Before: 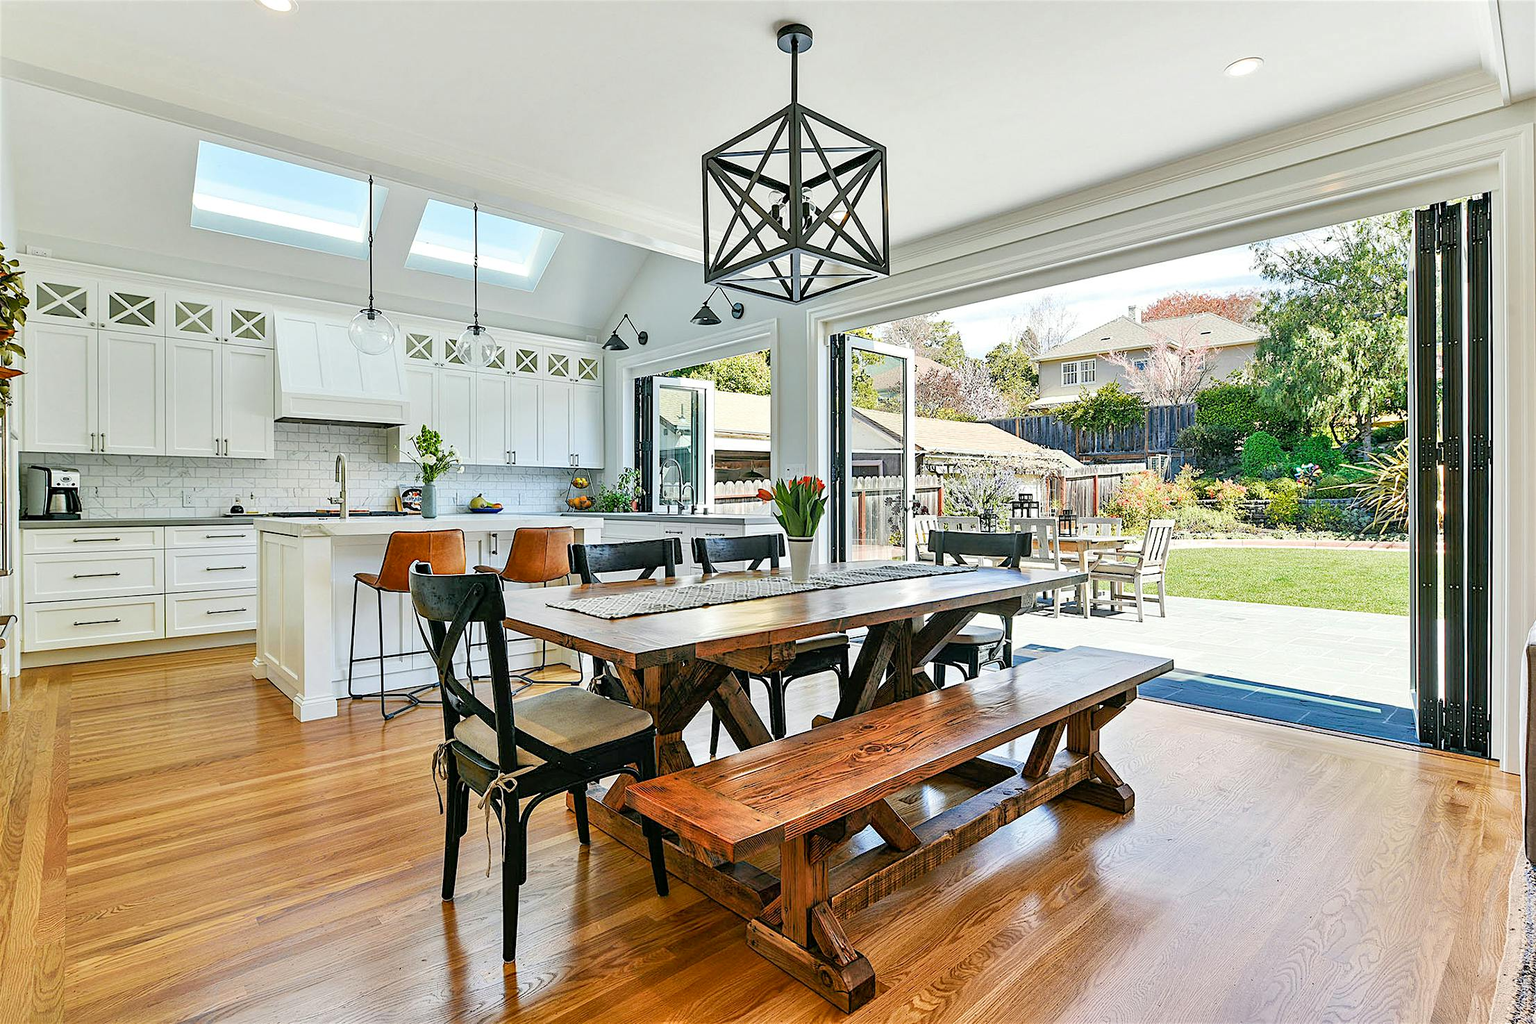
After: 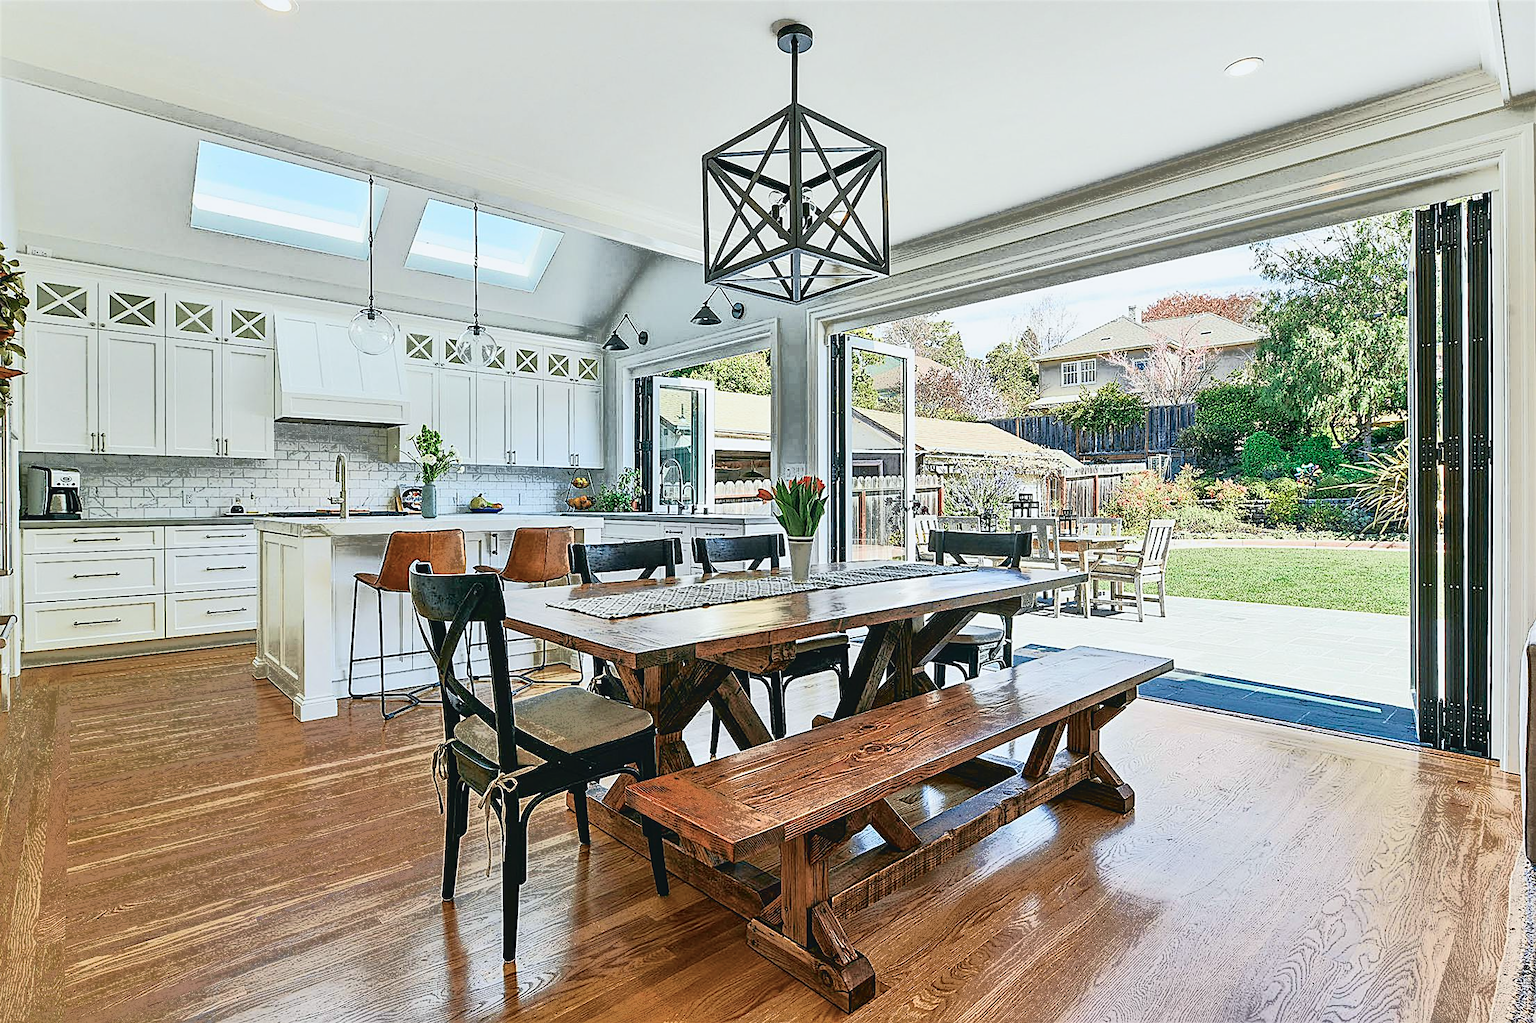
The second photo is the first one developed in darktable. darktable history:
sharpen: on, module defaults
fill light: exposure -0.73 EV, center 0.69, width 2.2
contrast brightness saturation: saturation -0.17
tone curve: curves: ch0 [(0, 0.047) (0.15, 0.127) (0.46, 0.466) (0.751, 0.788) (1, 0.961)]; ch1 [(0, 0) (0.43, 0.408) (0.476, 0.469) (0.505, 0.501) (0.553, 0.557) (0.592, 0.58) (0.631, 0.625) (1, 1)]; ch2 [(0, 0) (0.505, 0.495) (0.55, 0.557) (0.583, 0.573) (1, 1)], color space Lab, independent channels, preserve colors none
